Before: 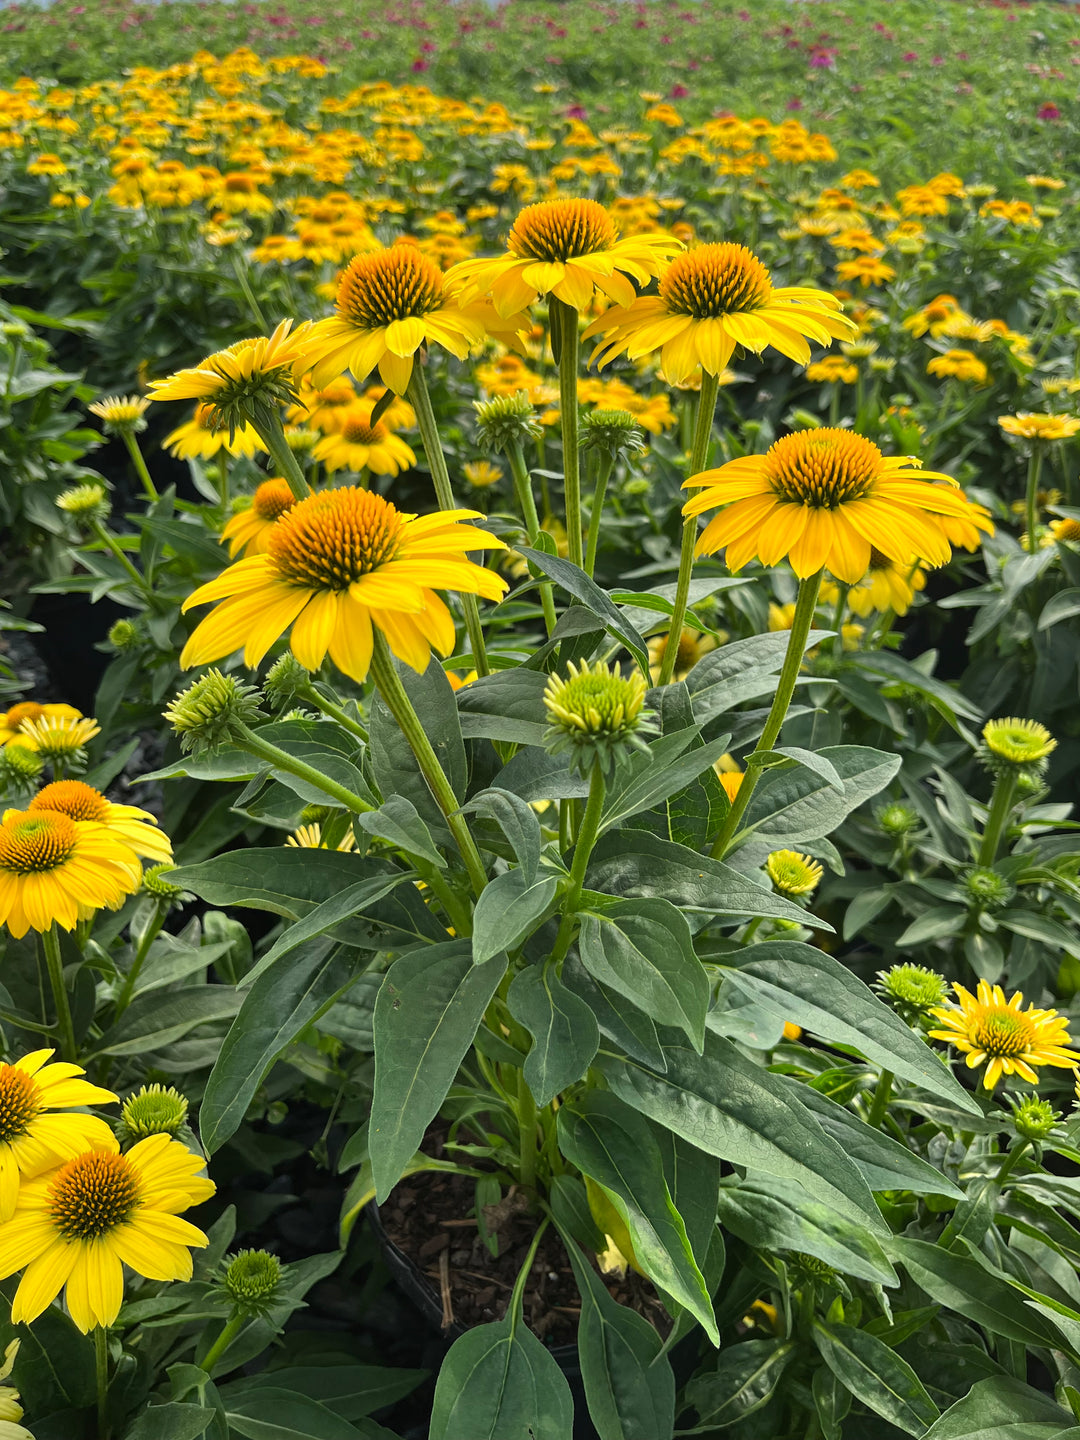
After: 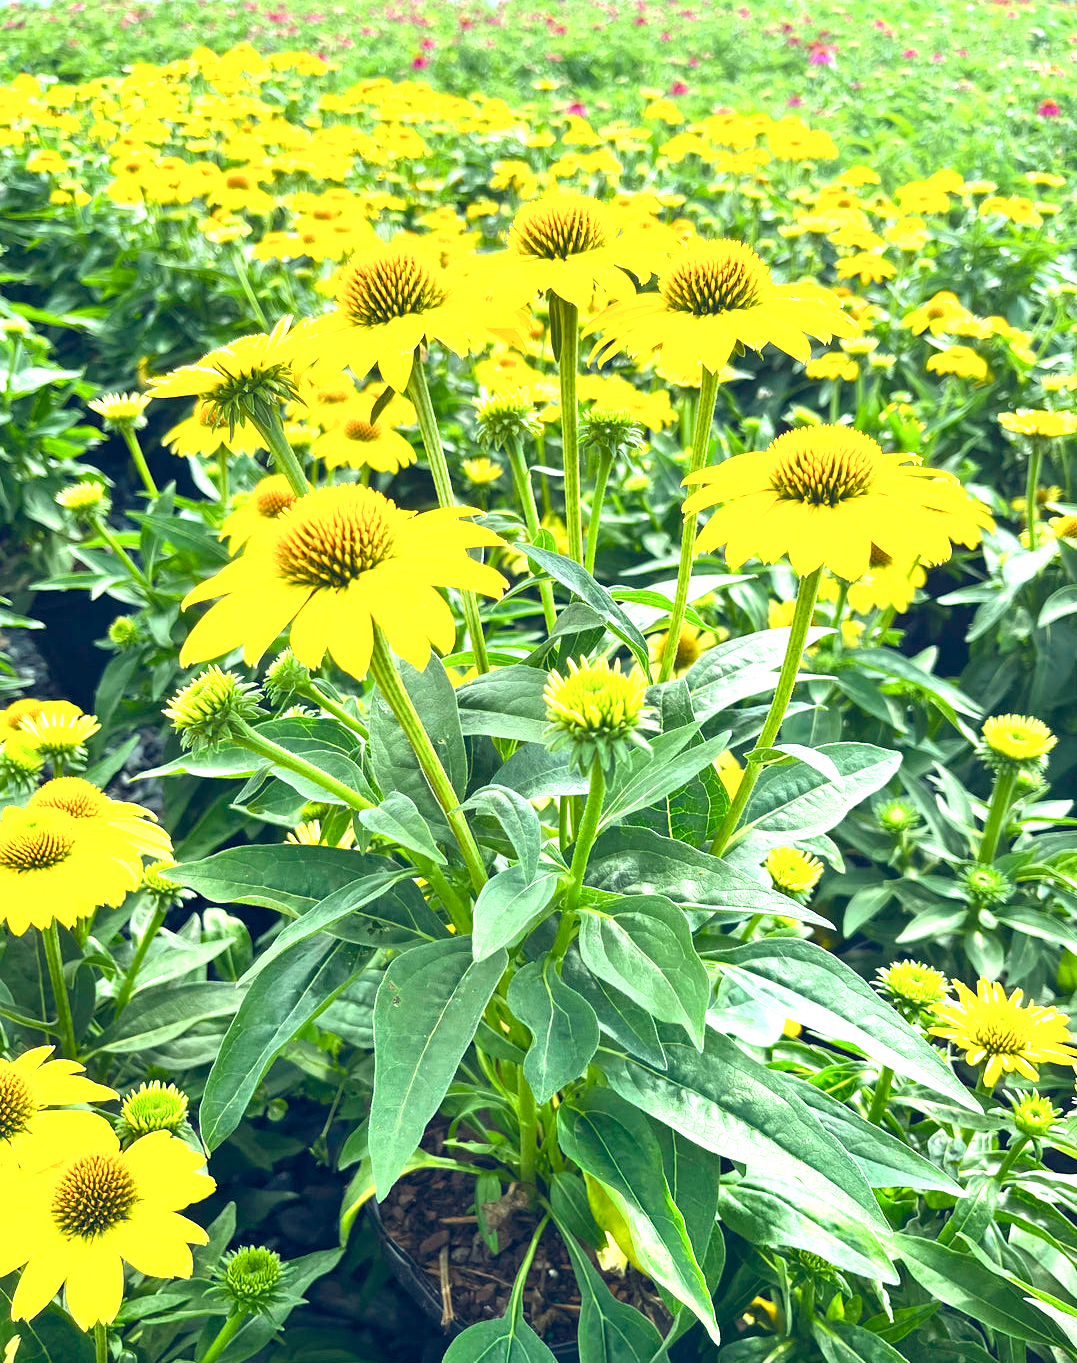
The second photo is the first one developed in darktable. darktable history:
crop: top 0.269%, right 0.263%, bottom 5.062%
color balance rgb: shadows lift › chroma 1.001%, shadows lift › hue 243.06°, power › hue 61.82°, highlights gain › luminance 19.945%, highlights gain › chroma 2.777%, highlights gain › hue 176.97°, global offset › chroma 0.255%, global offset › hue 257.59°, linear chroma grading › global chroma 8.033%, perceptual saturation grading › global saturation 14.282%, perceptual saturation grading › highlights -25.224%, perceptual saturation grading › shadows 25.327%, global vibrance 20%
exposure: black level correction 0, exposure 1.512 EV, compensate exposure bias true, compensate highlight preservation false
